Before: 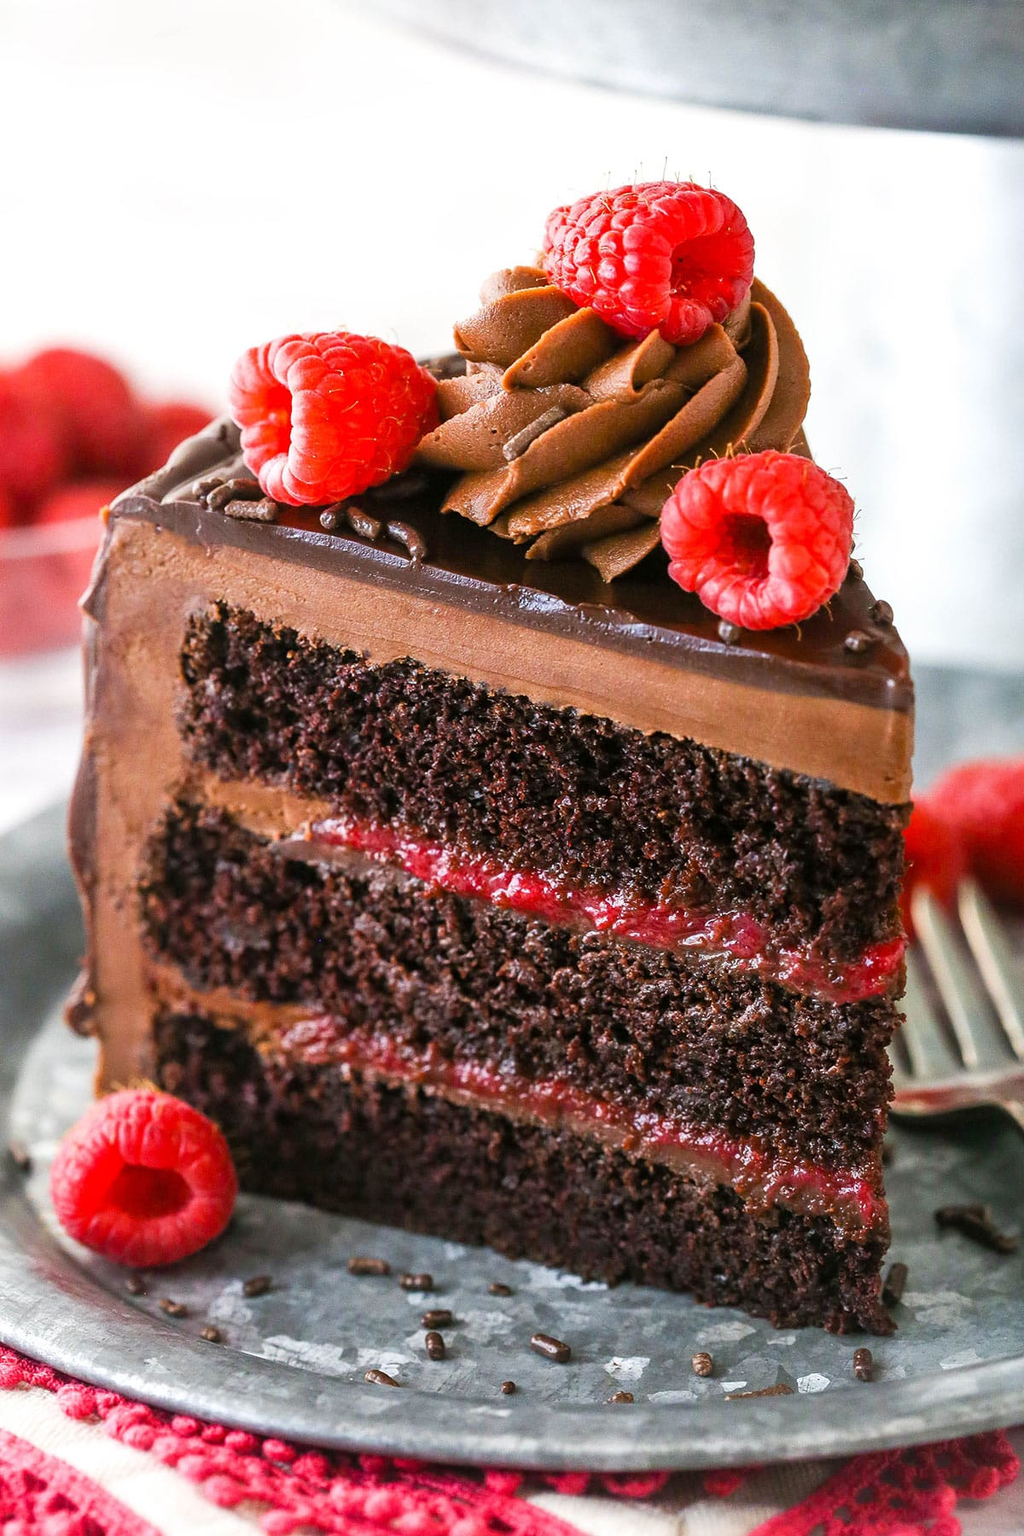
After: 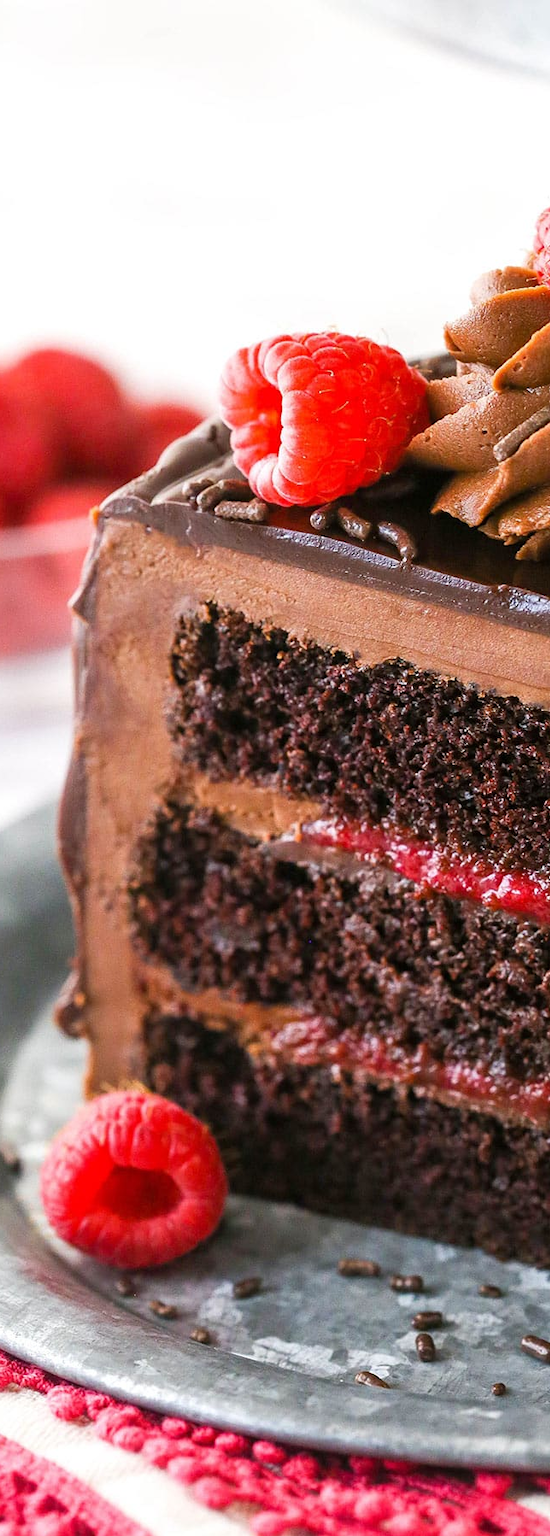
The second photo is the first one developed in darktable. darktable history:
crop: left 1.01%, right 45.301%, bottom 0.079%
